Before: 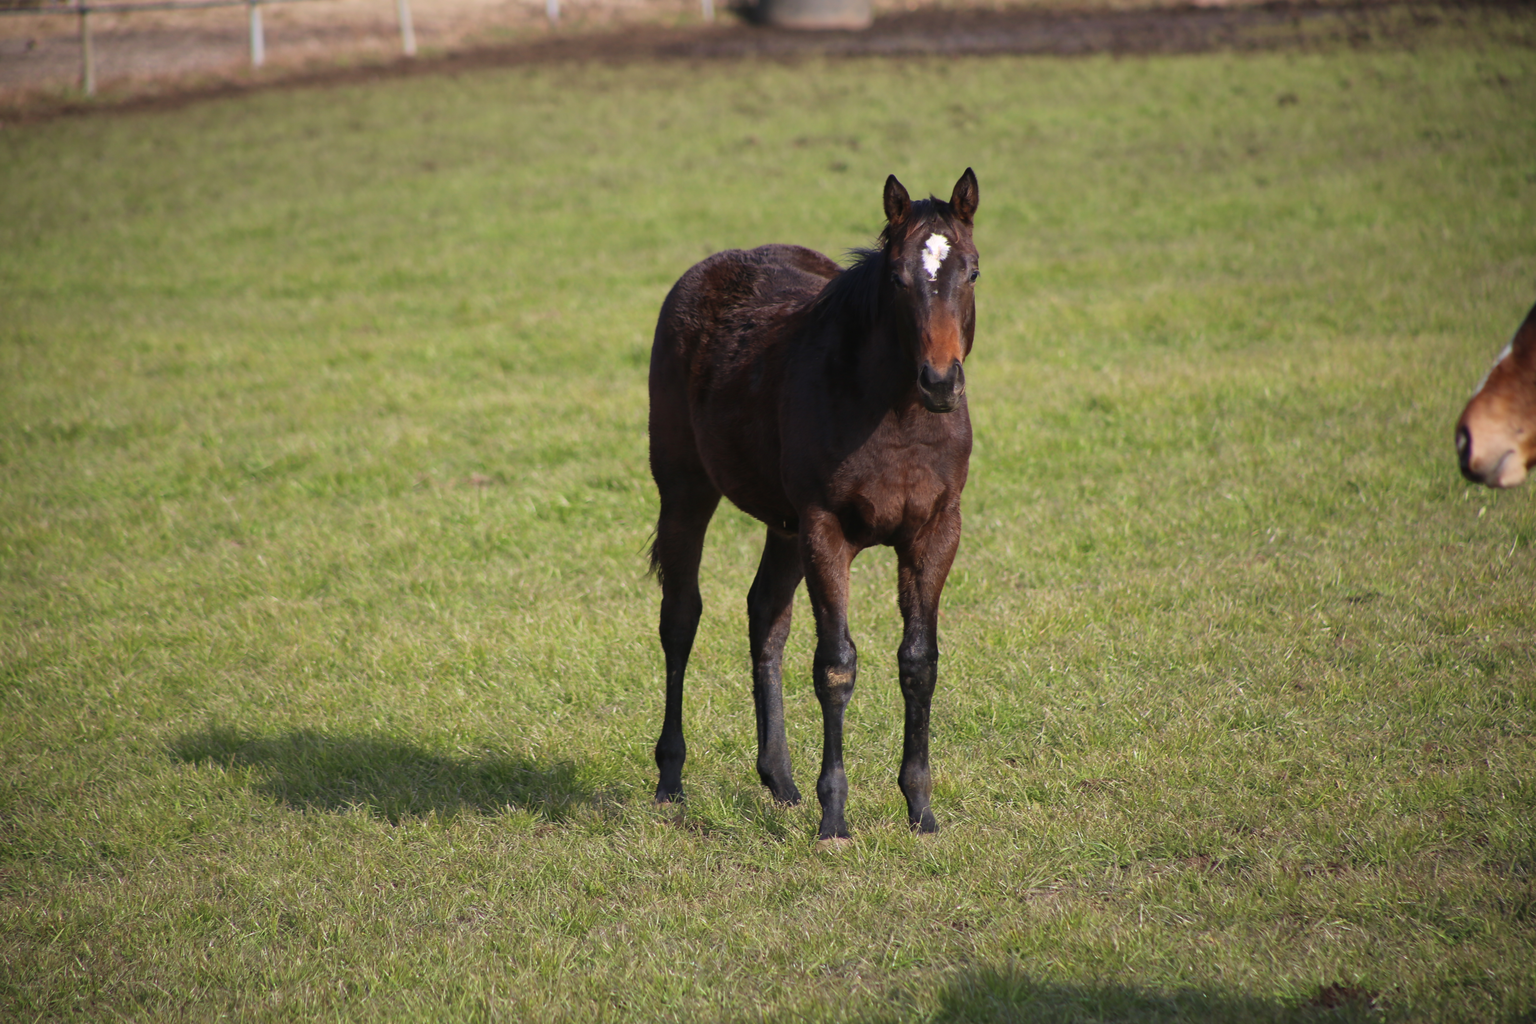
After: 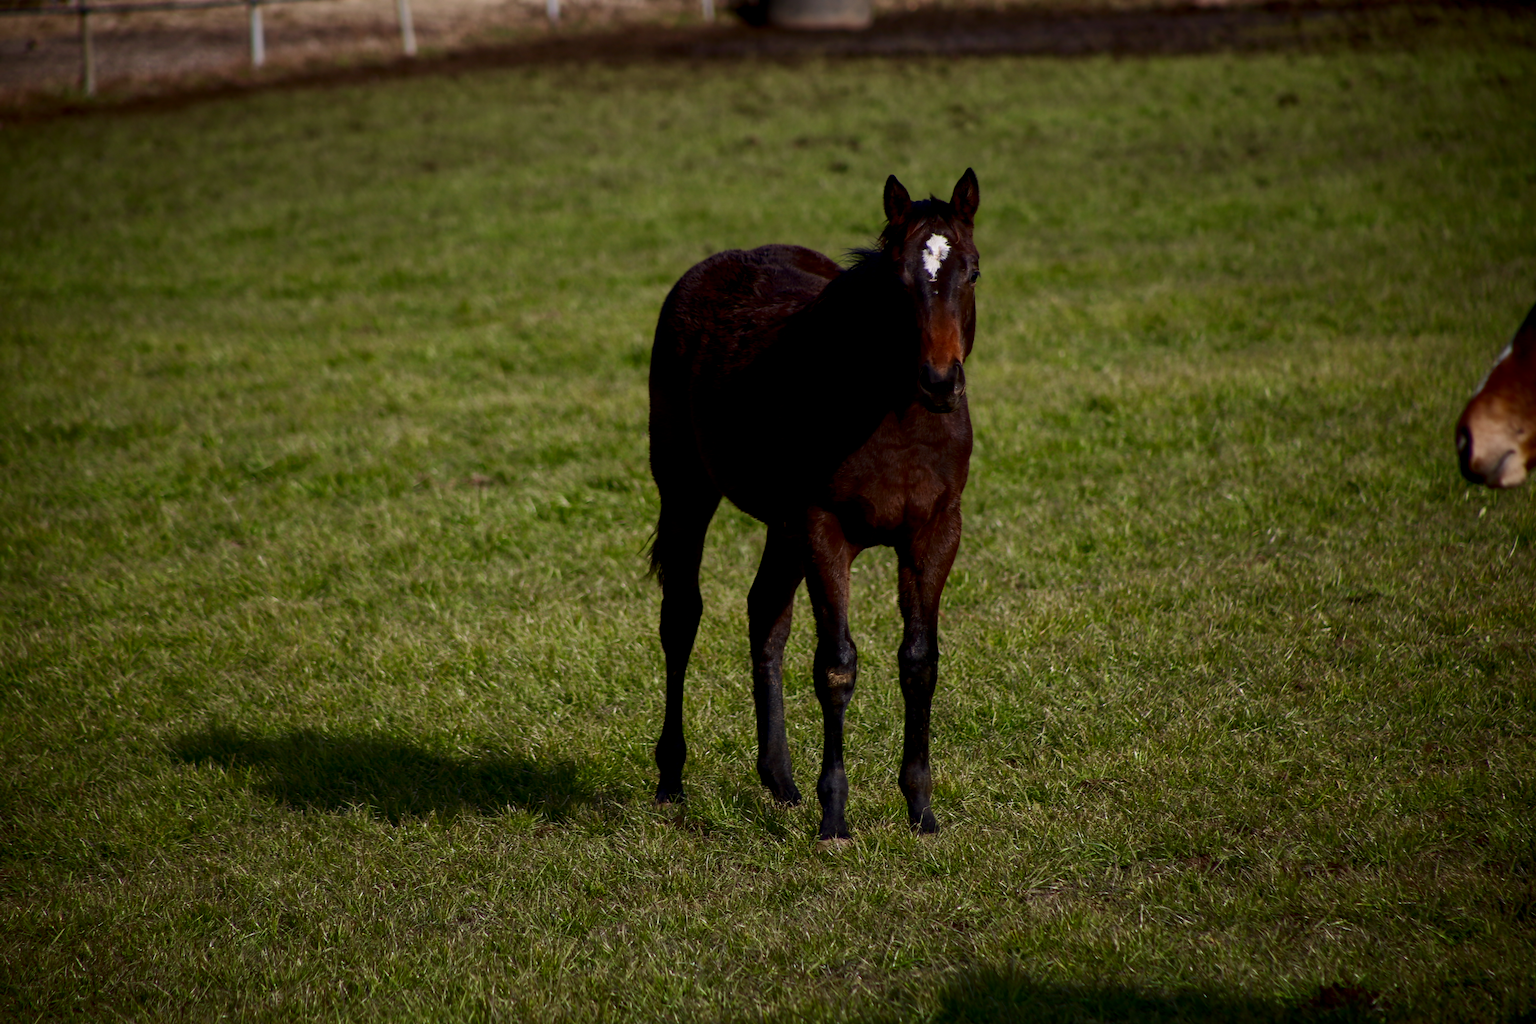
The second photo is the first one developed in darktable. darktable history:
contrast brightness saturation: brightness -0.52
local contrast: on, module defaults
